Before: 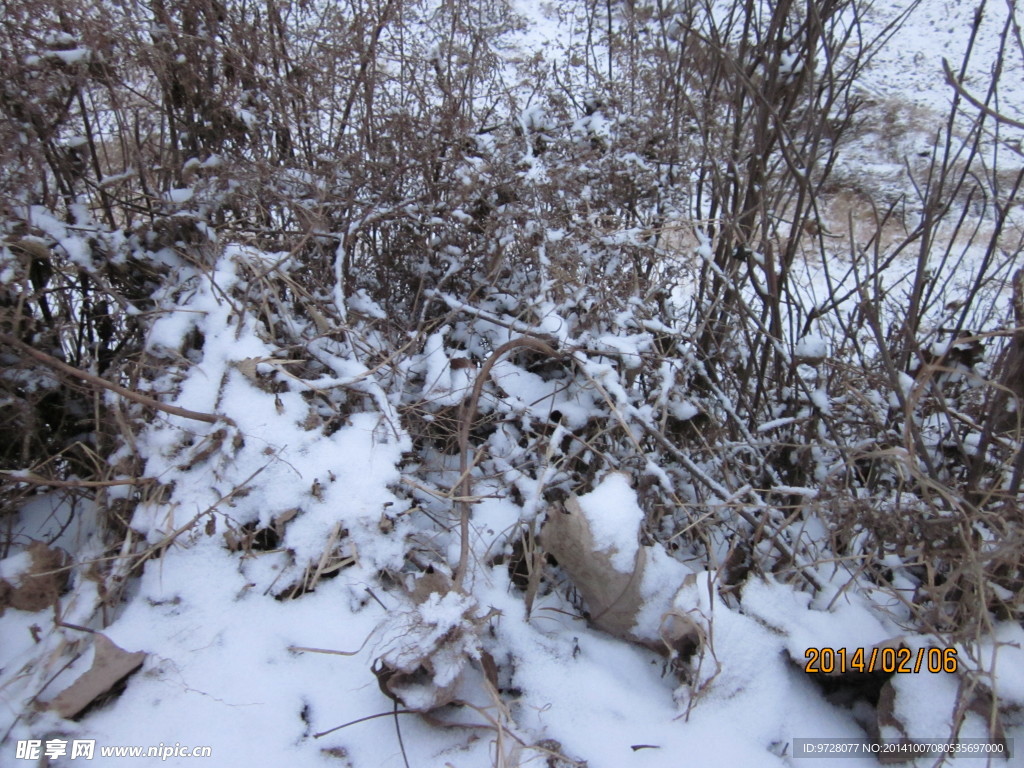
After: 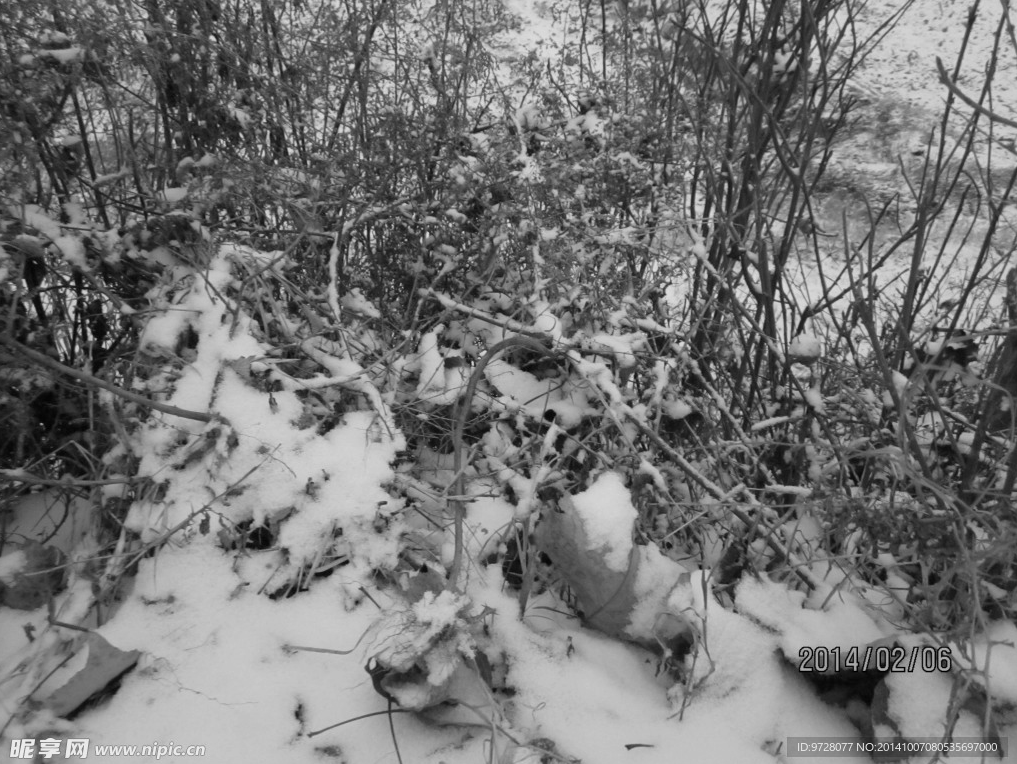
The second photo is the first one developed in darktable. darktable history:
crop and rotate: left 0.614%, top 0.179%, bottom 0.309%
monochrome: a -92.57, b 58.91
